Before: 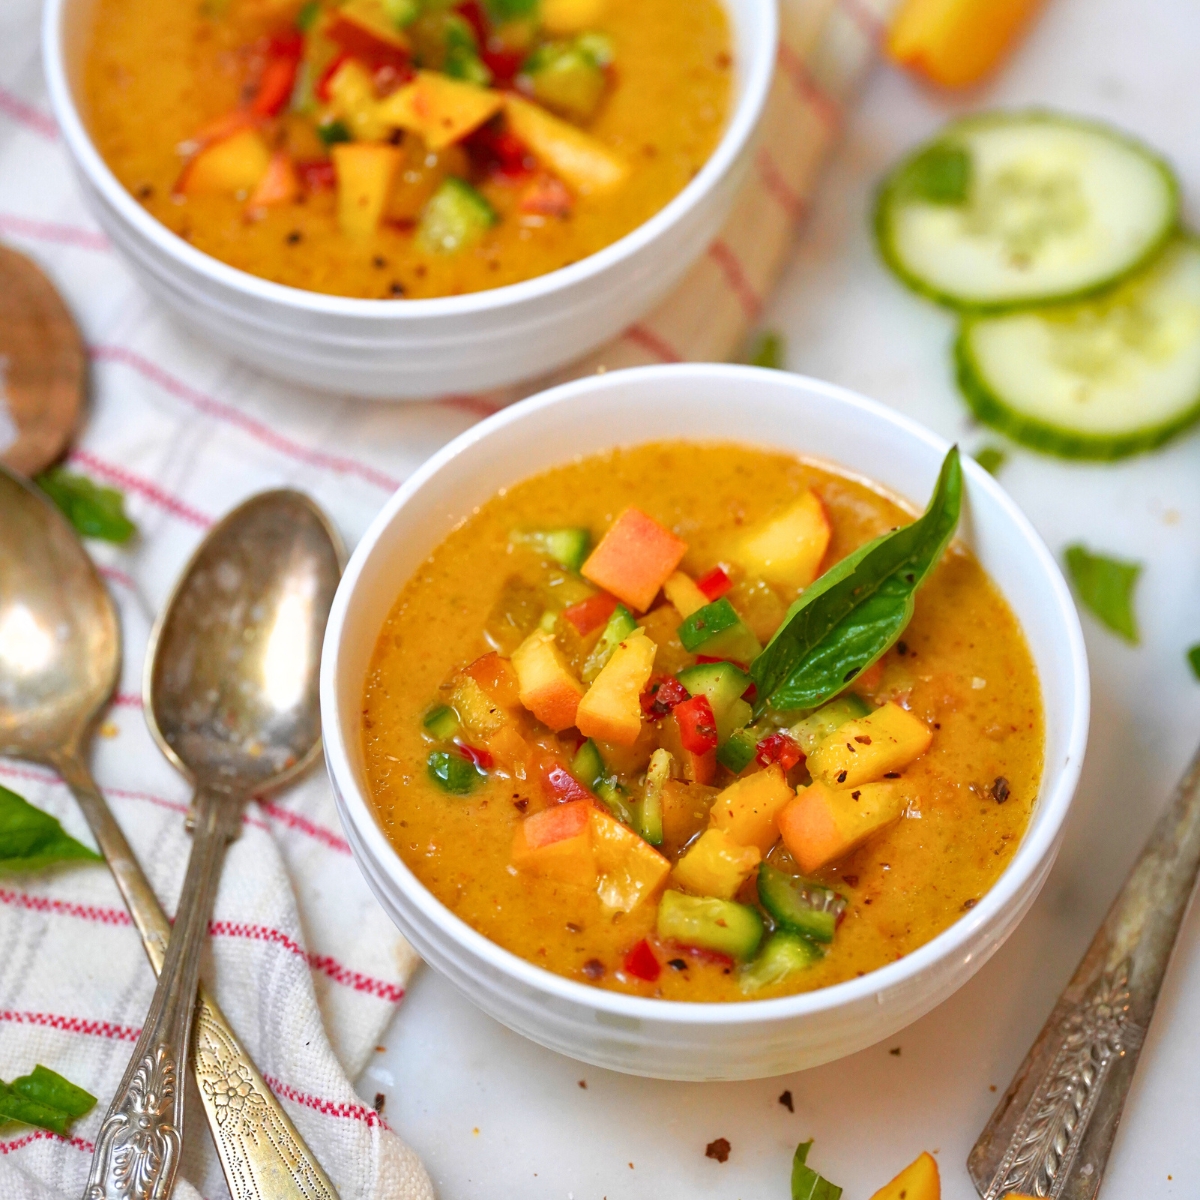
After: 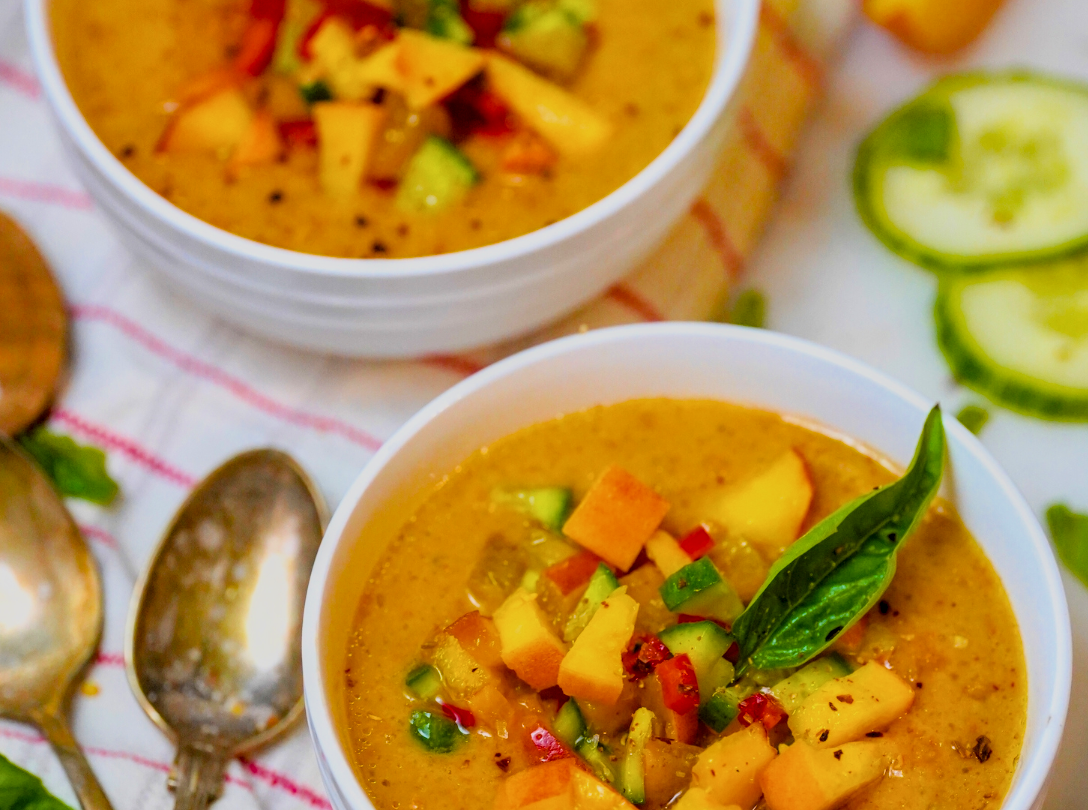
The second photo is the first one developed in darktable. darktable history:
filmic rgb: black relative exposure -7.15 EV, white relative exposure 5.36 EV, hardness 3.02, color science v6 (2022)
color balance rgb: linear chroma grading › global chroma 15%, perceptual saturation grading › global saturation 30%
crop: left 1.509%, top 3.452%, right 7.696%, bottom 28.452%
exposure: compensate highlight preservation false
local contrast: highlights 61%, detail 143%, midtone range 0.428
